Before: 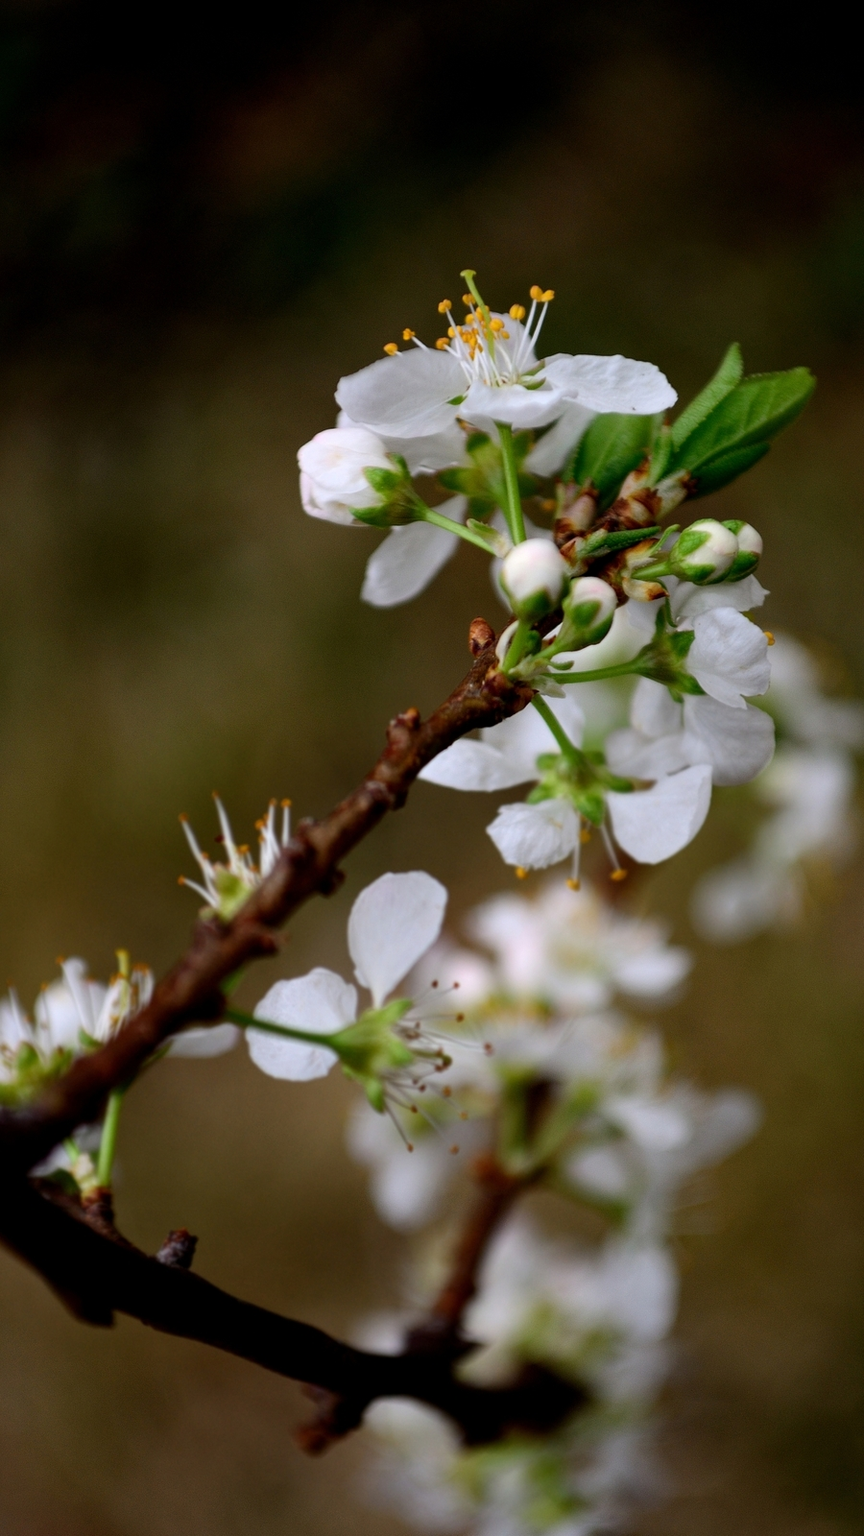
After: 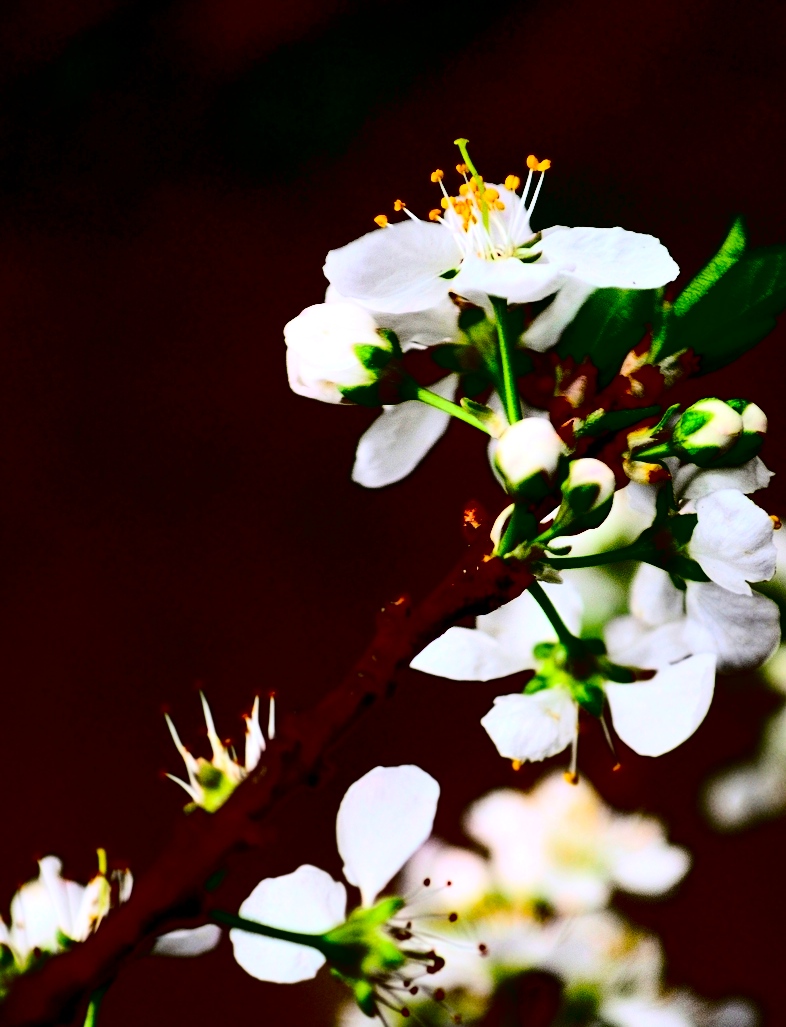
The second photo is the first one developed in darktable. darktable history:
exposure: black level correction 0.001, exposure 0.499 EV, compensate highlight preservation false
crop: left 2.939%, top 8.946%, right 9.671%, bottom 26.859%
contrast brightness saturation: contrast 0.778, brightness -1, saturation 0.985
